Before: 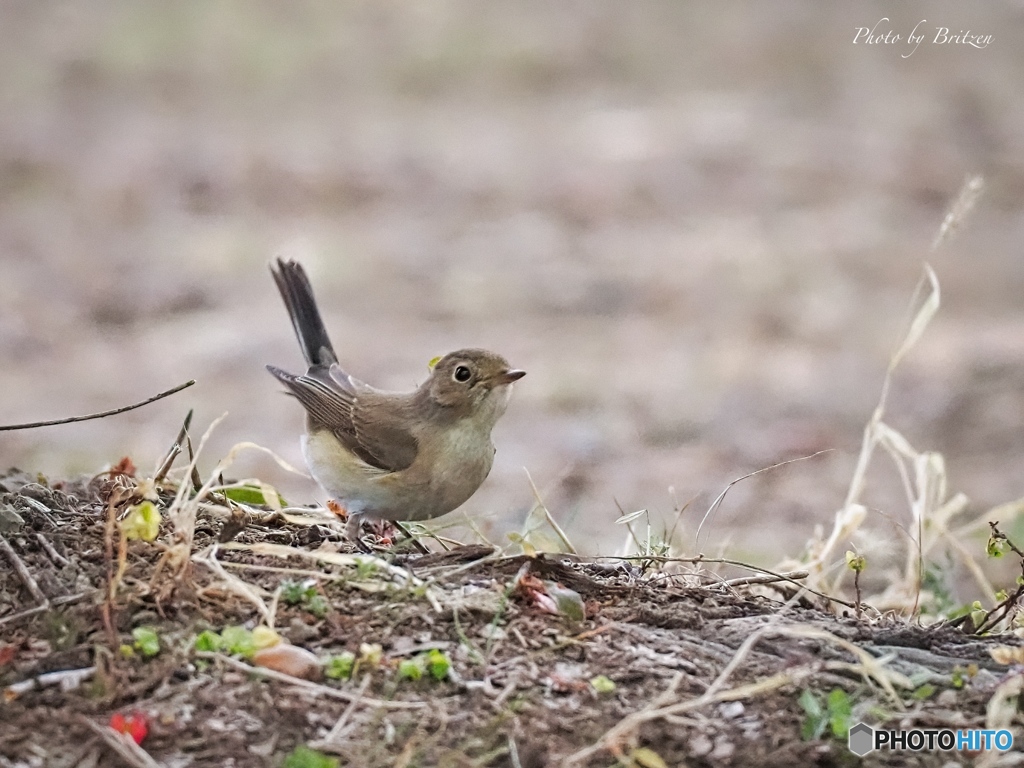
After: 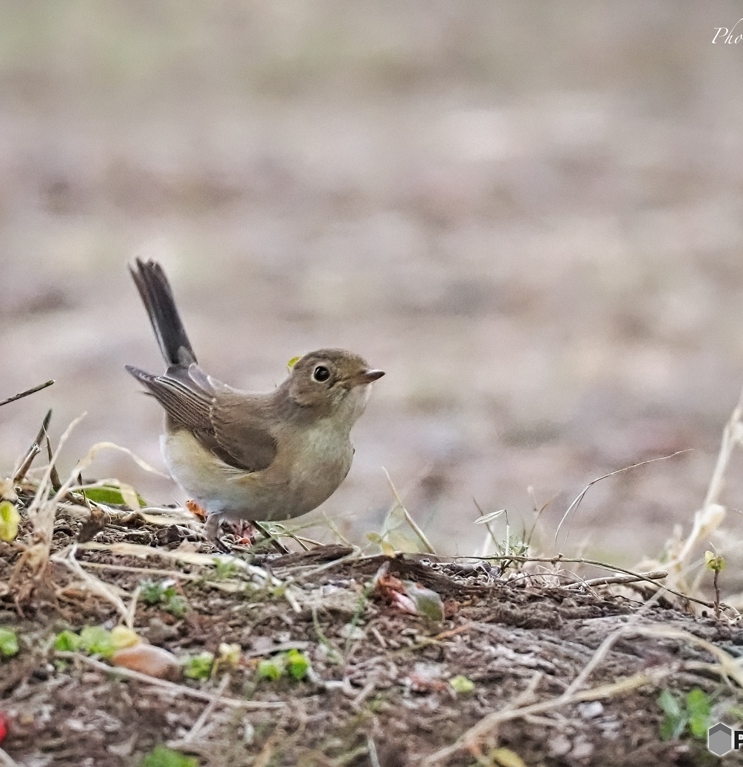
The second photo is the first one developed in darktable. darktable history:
crop: left 13.843%, right 13.508%
